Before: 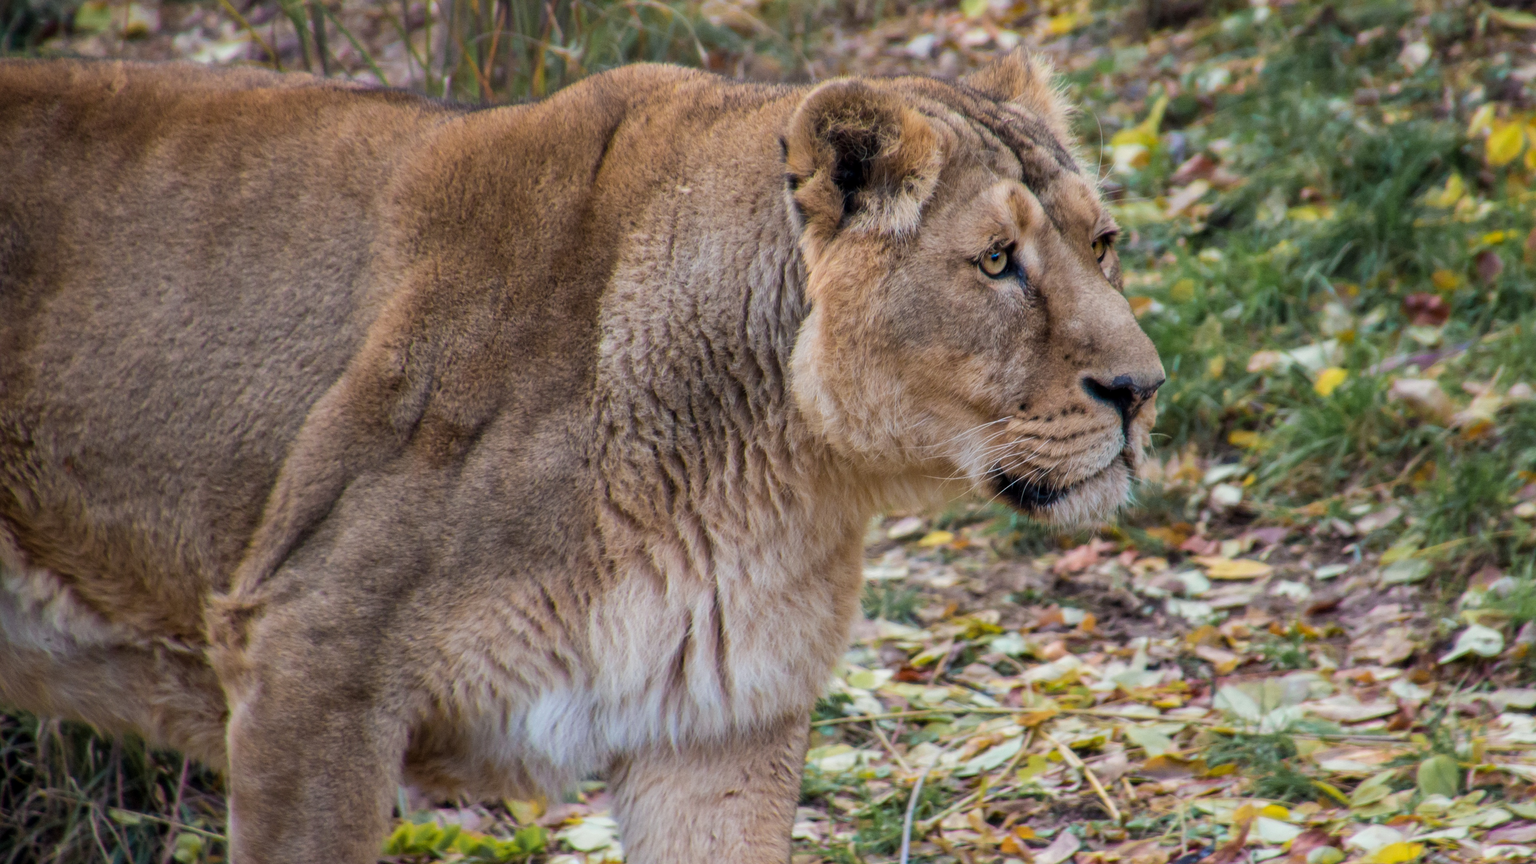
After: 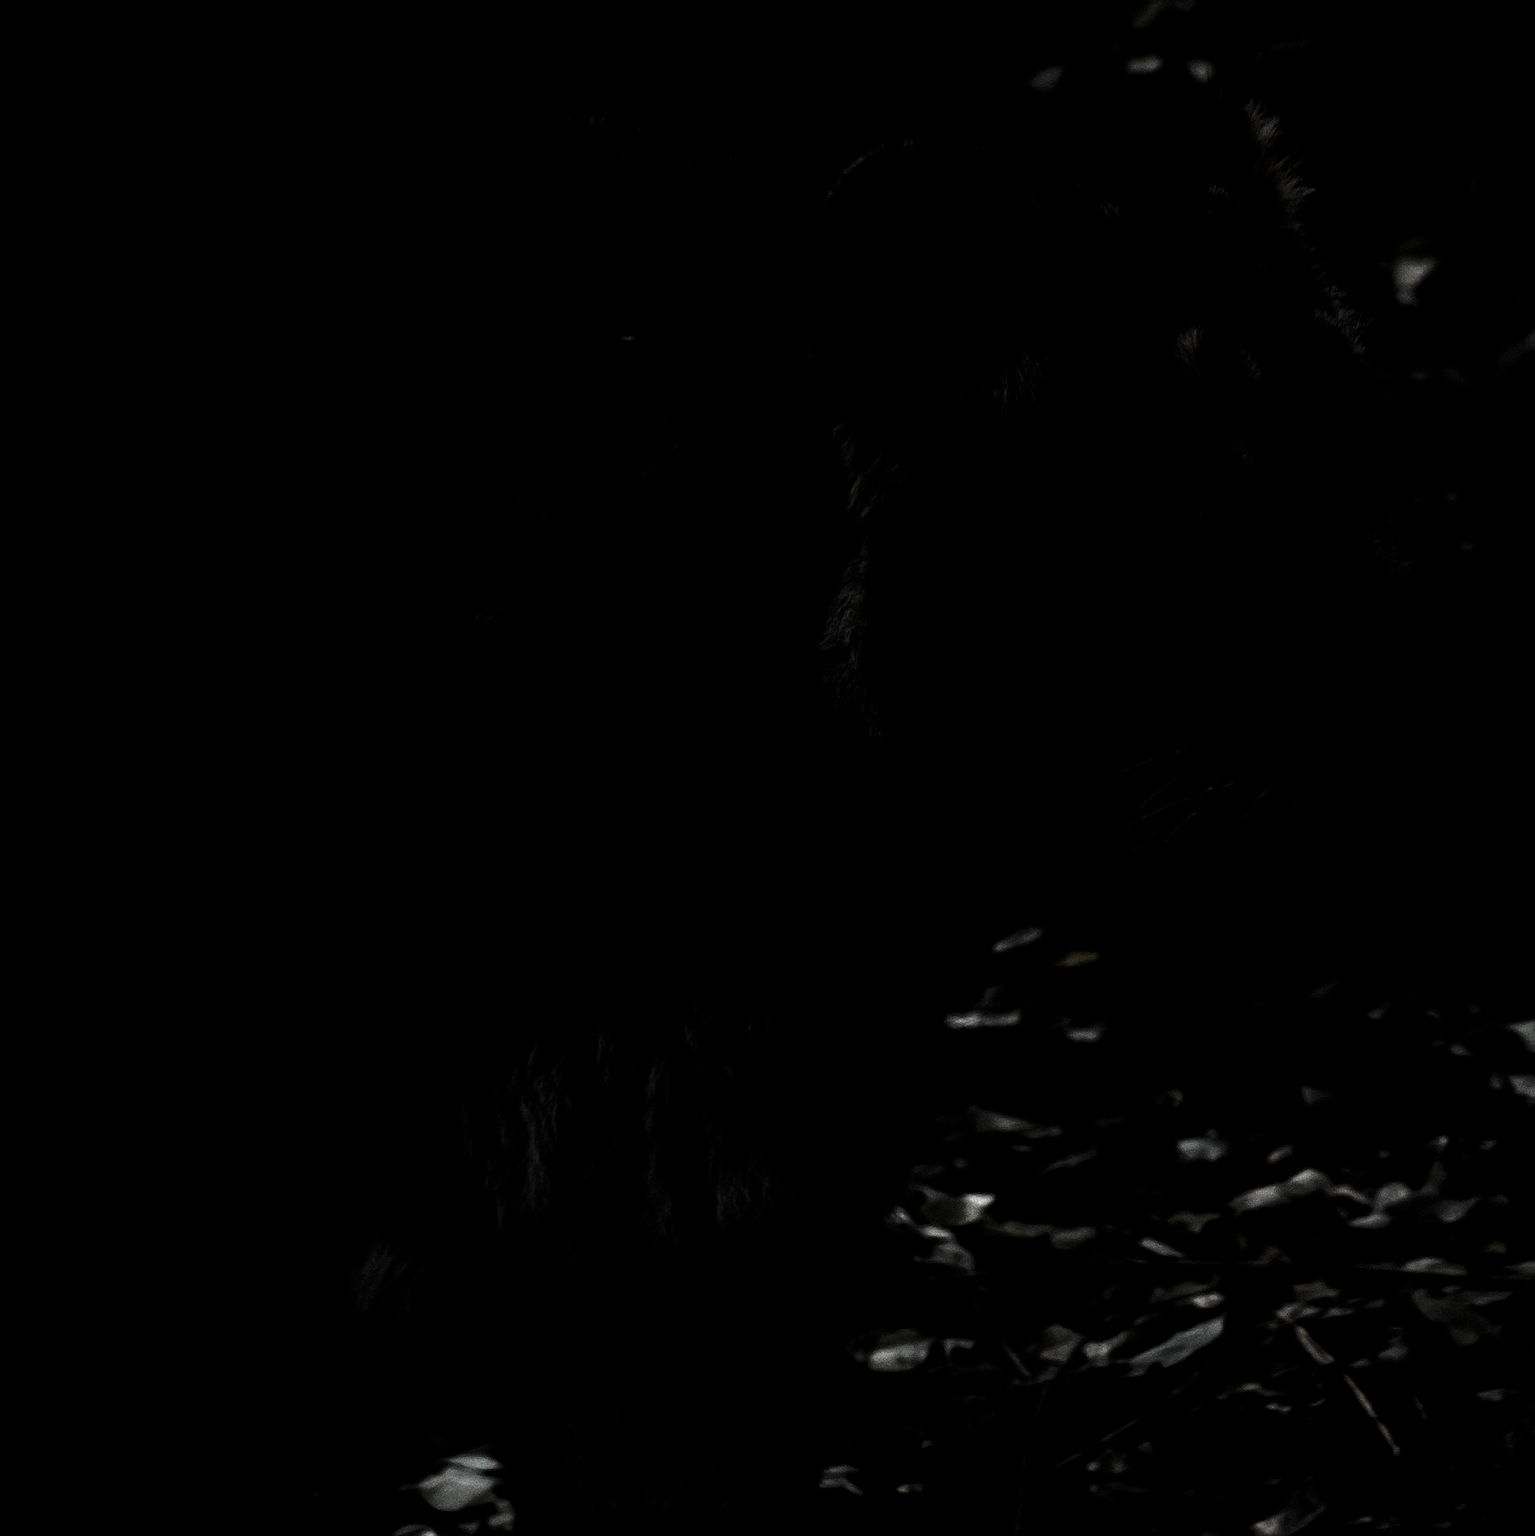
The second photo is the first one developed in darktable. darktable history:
levels: levels [0.721, 0.937, 0.997]
crop: left 21.674%, right 22.086%
exposure: black level correction 0, exposure 0.2 EV, compensate exposure bias true, compensate highlight preservation false
